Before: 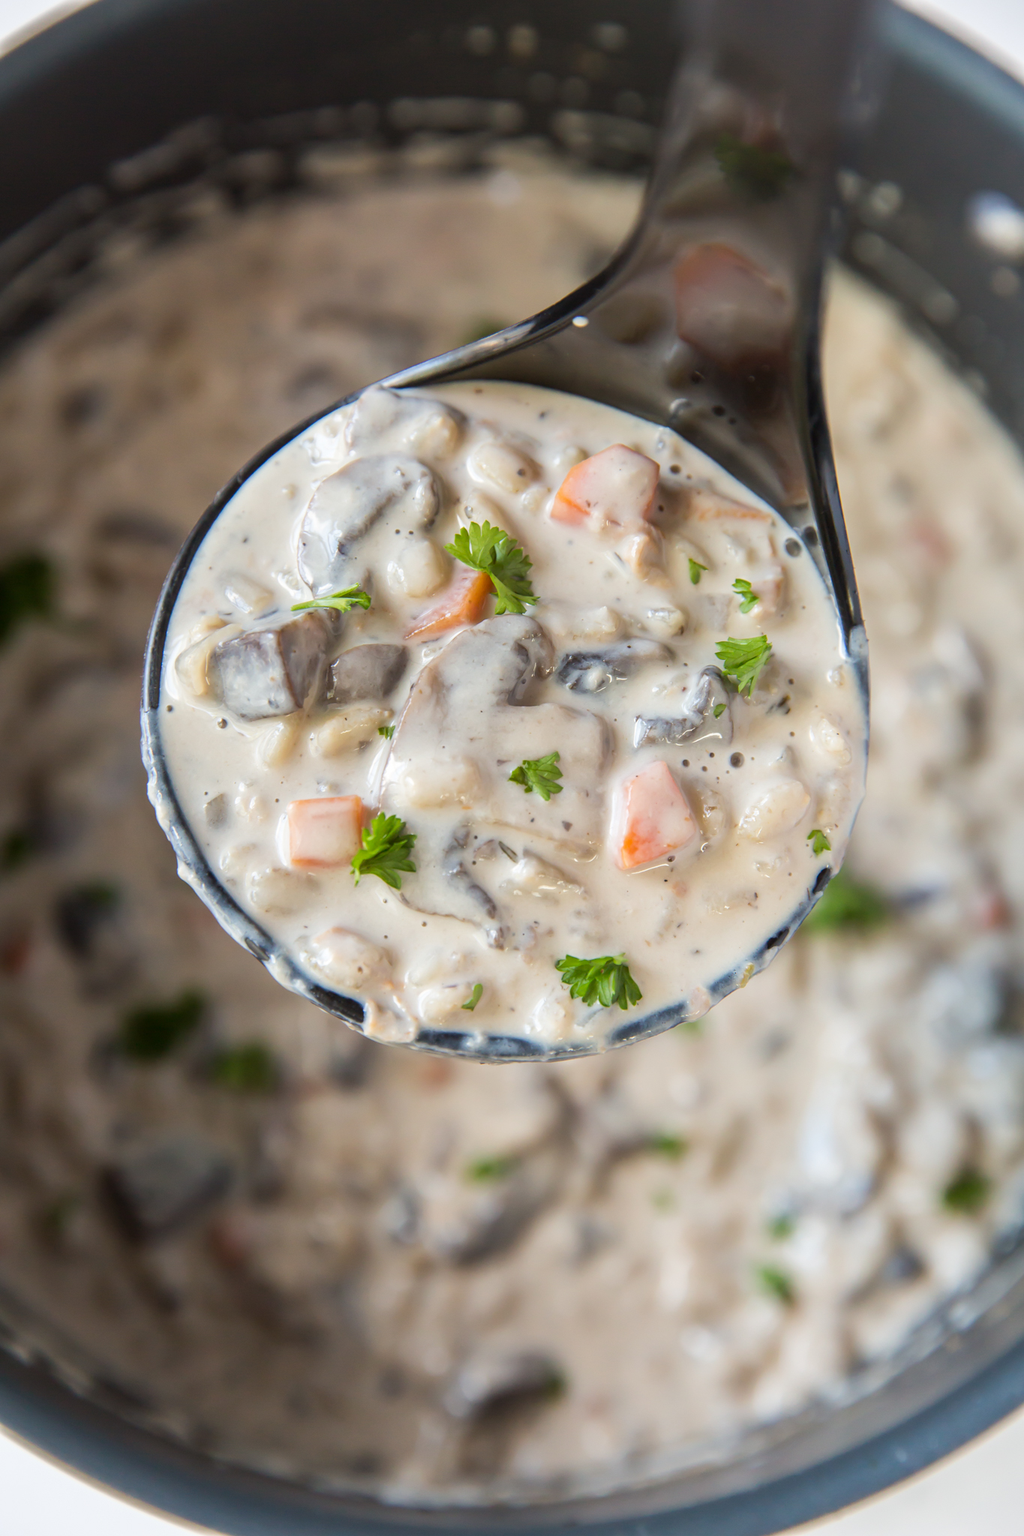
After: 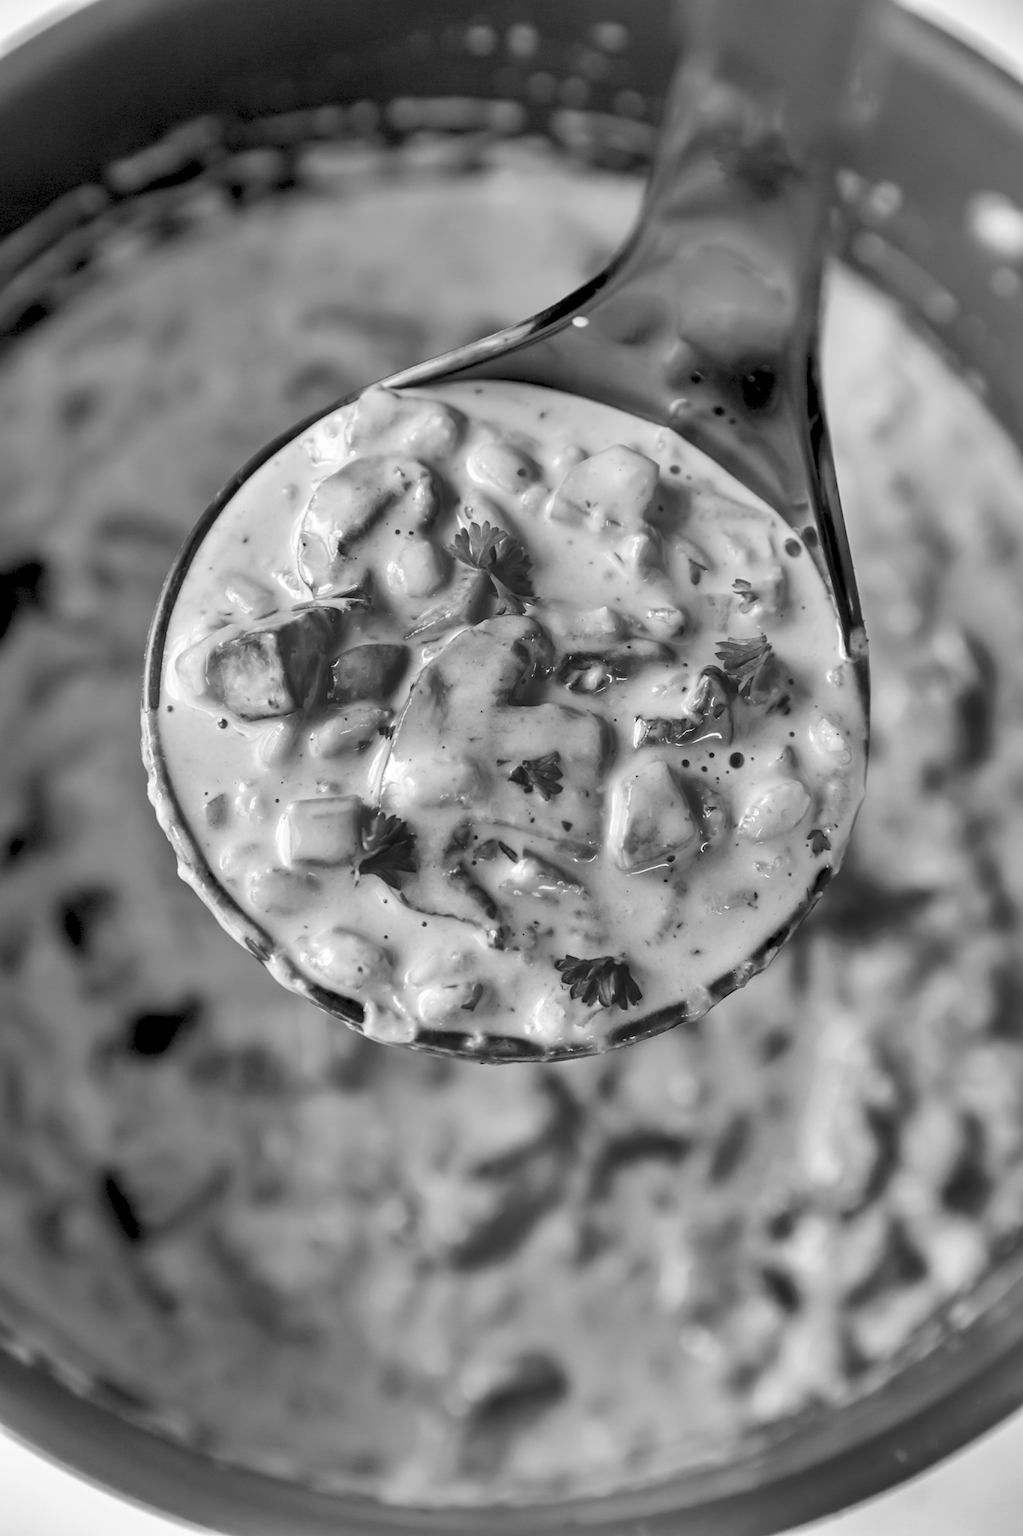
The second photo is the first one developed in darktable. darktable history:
monochrome: on, module defaults
shadows and highlights: shadows 20.91, highlights -82.73, soften with gaussian
contrast brightness saturation: saturation -0.04
levels: levels [0.093, 0.434, 0.988]
